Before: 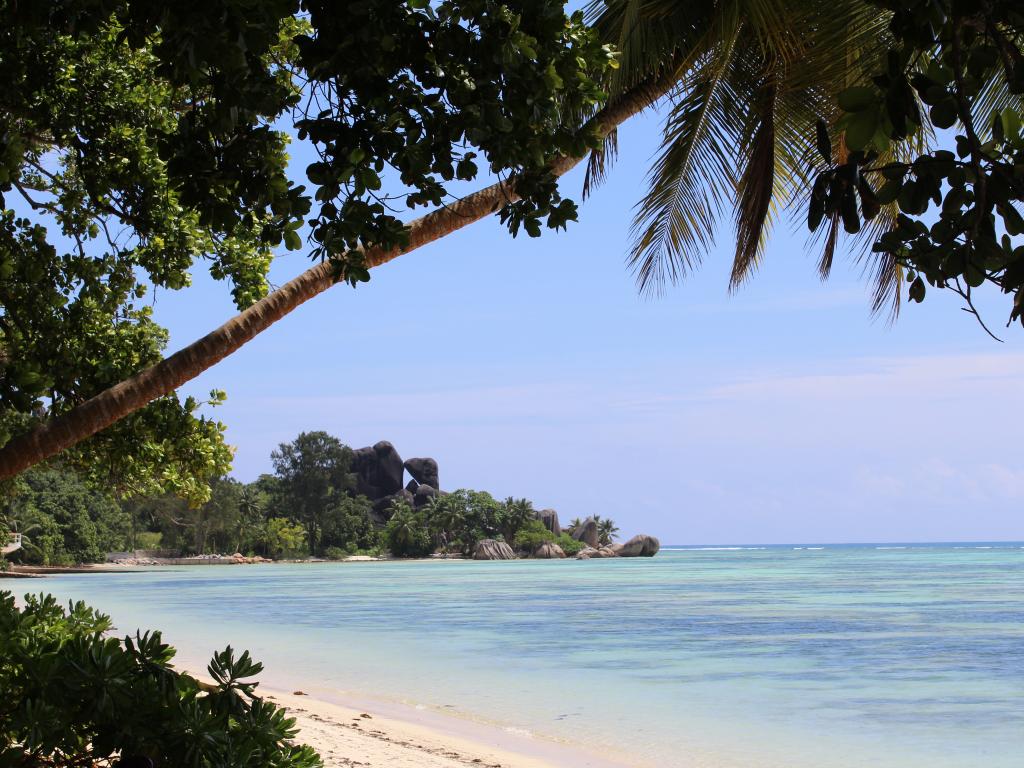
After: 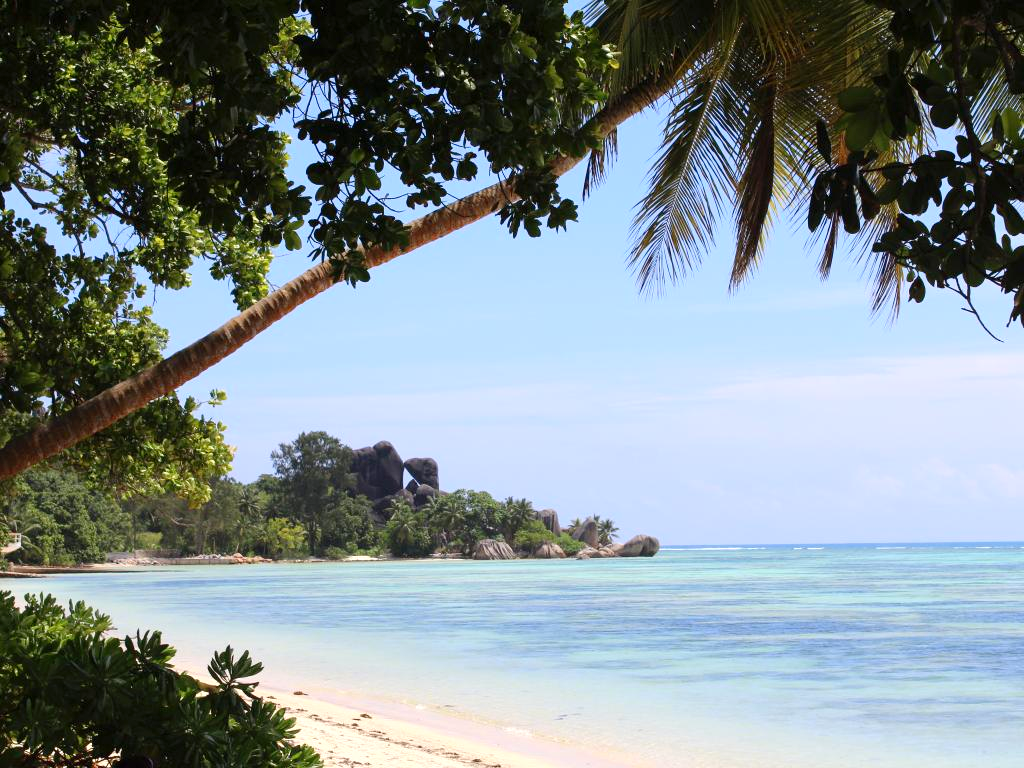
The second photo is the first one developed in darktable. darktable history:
levels: levels [0, 0.435, 0.917]
